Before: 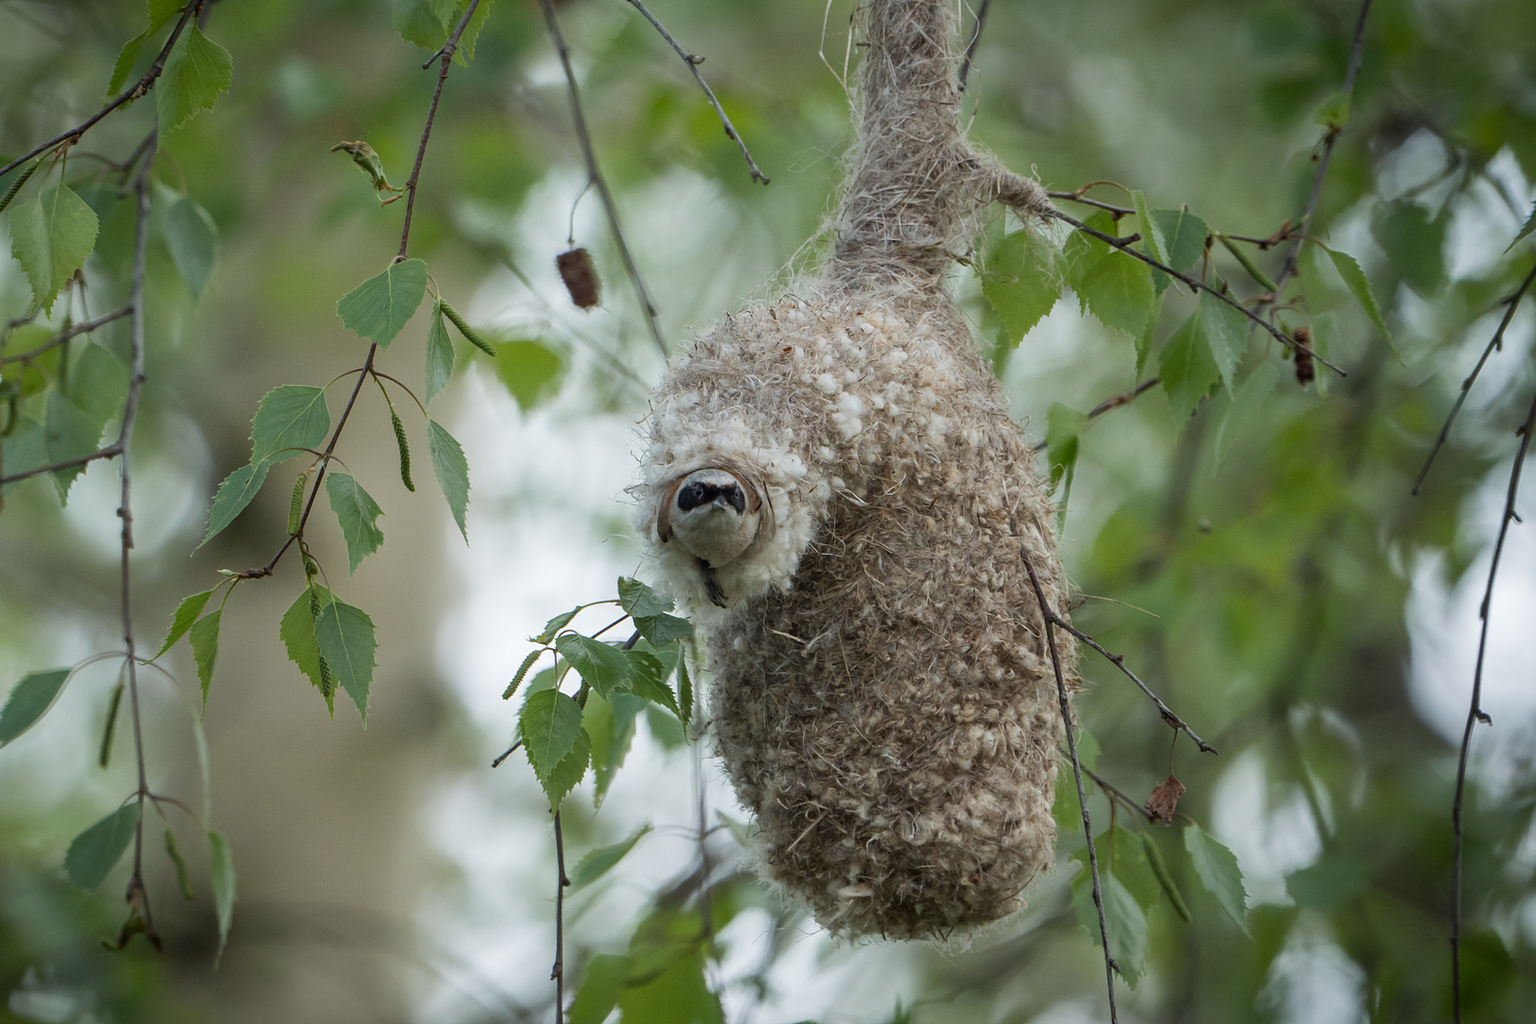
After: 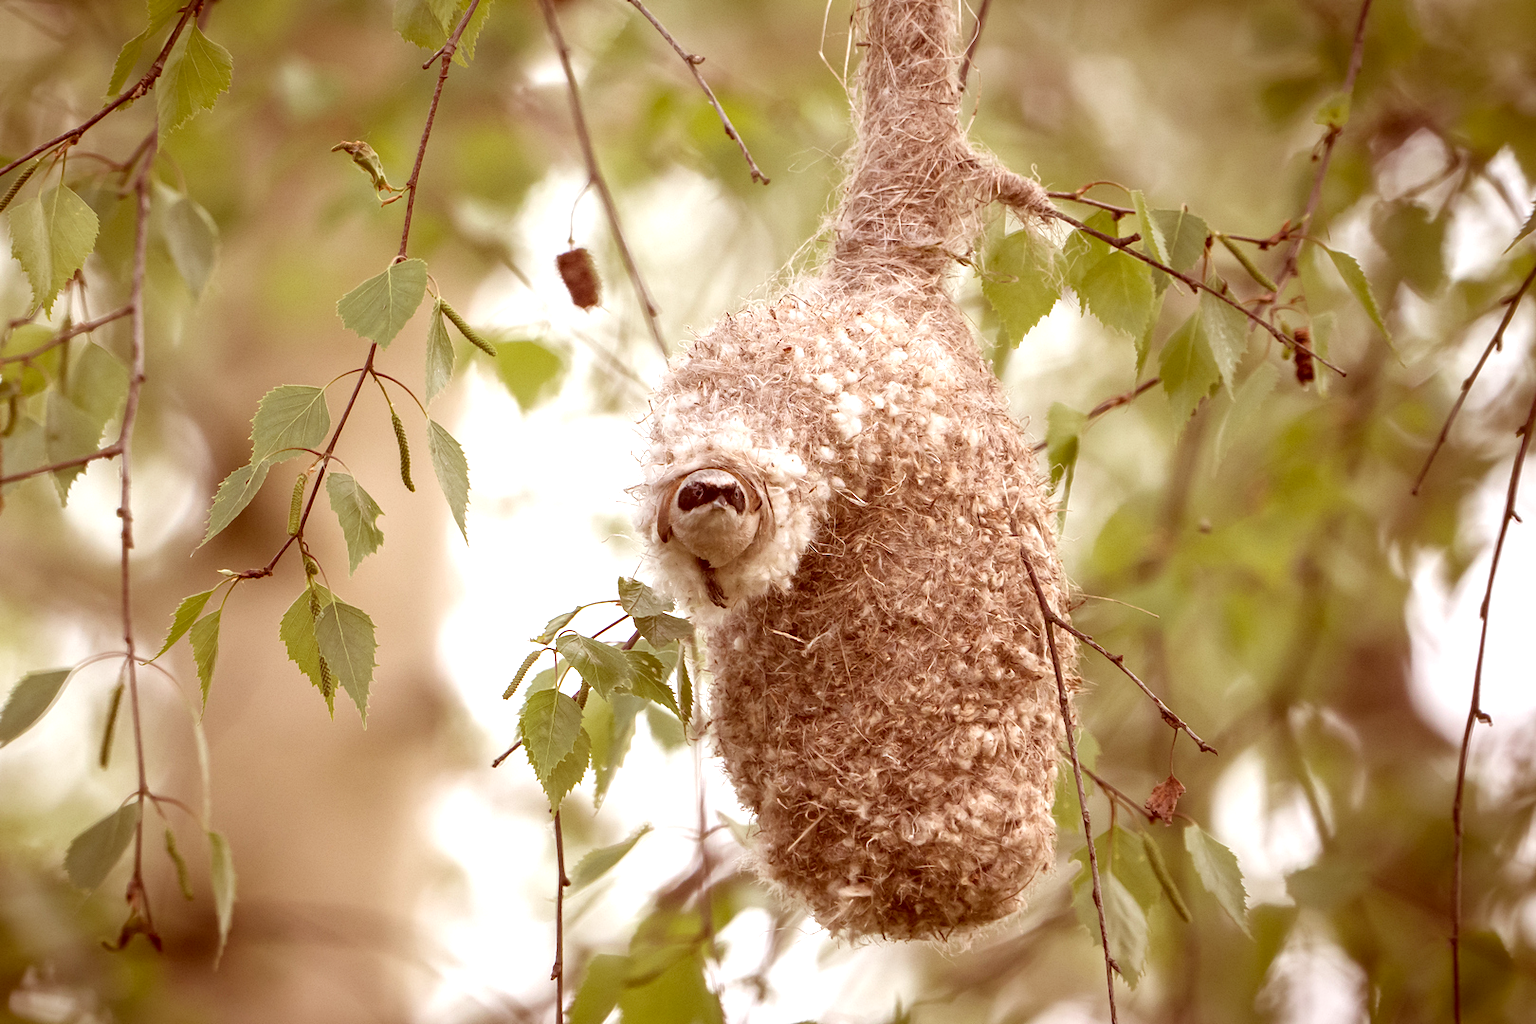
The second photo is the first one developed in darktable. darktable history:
exposure: exposure 1 EV, compensate highlight preservation false
color correction: highlights a* 9.42, highlights b* 8.99, shadows a* 39.61, shadows b* 39.2, saturation 0.796
